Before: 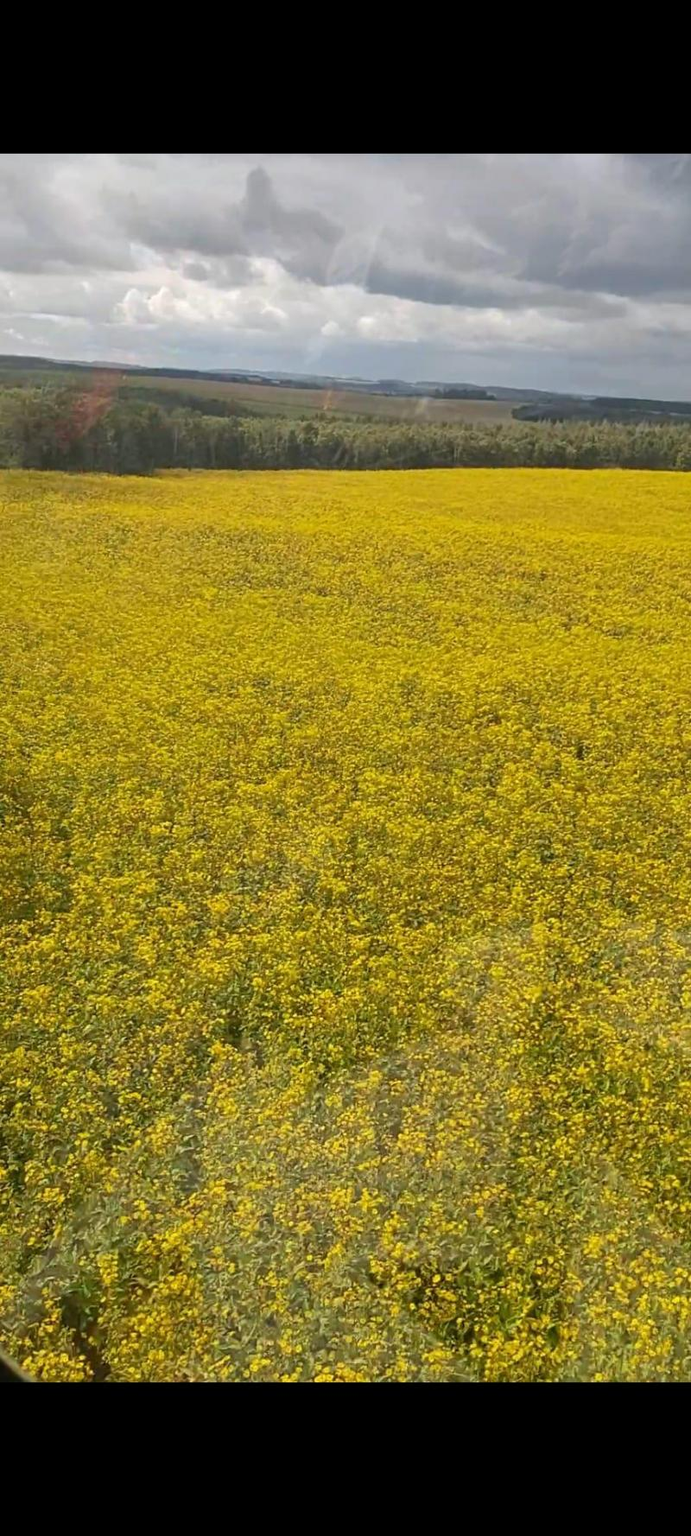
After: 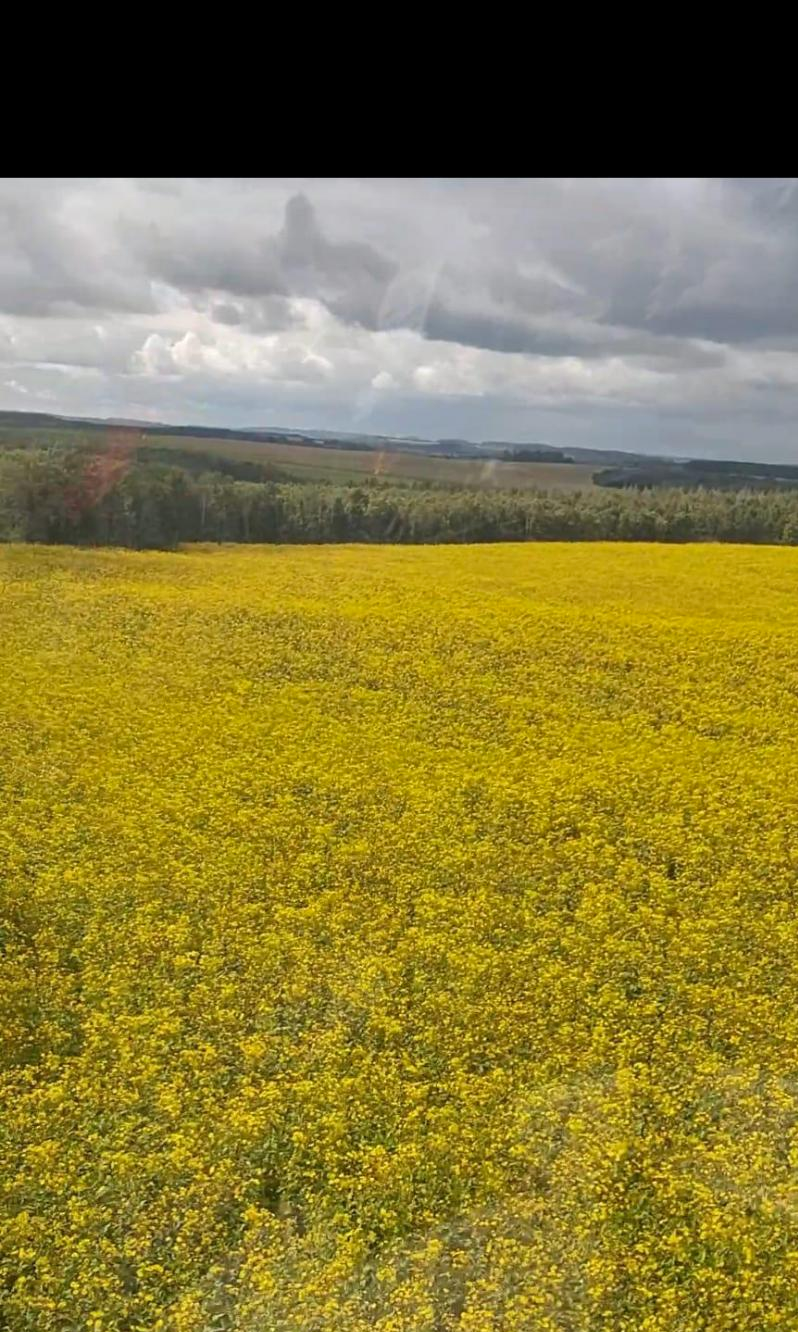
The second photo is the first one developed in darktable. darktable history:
shadows and highlights: low approximation 0.01, soften with gaussian
crop: bottom 24.967%
